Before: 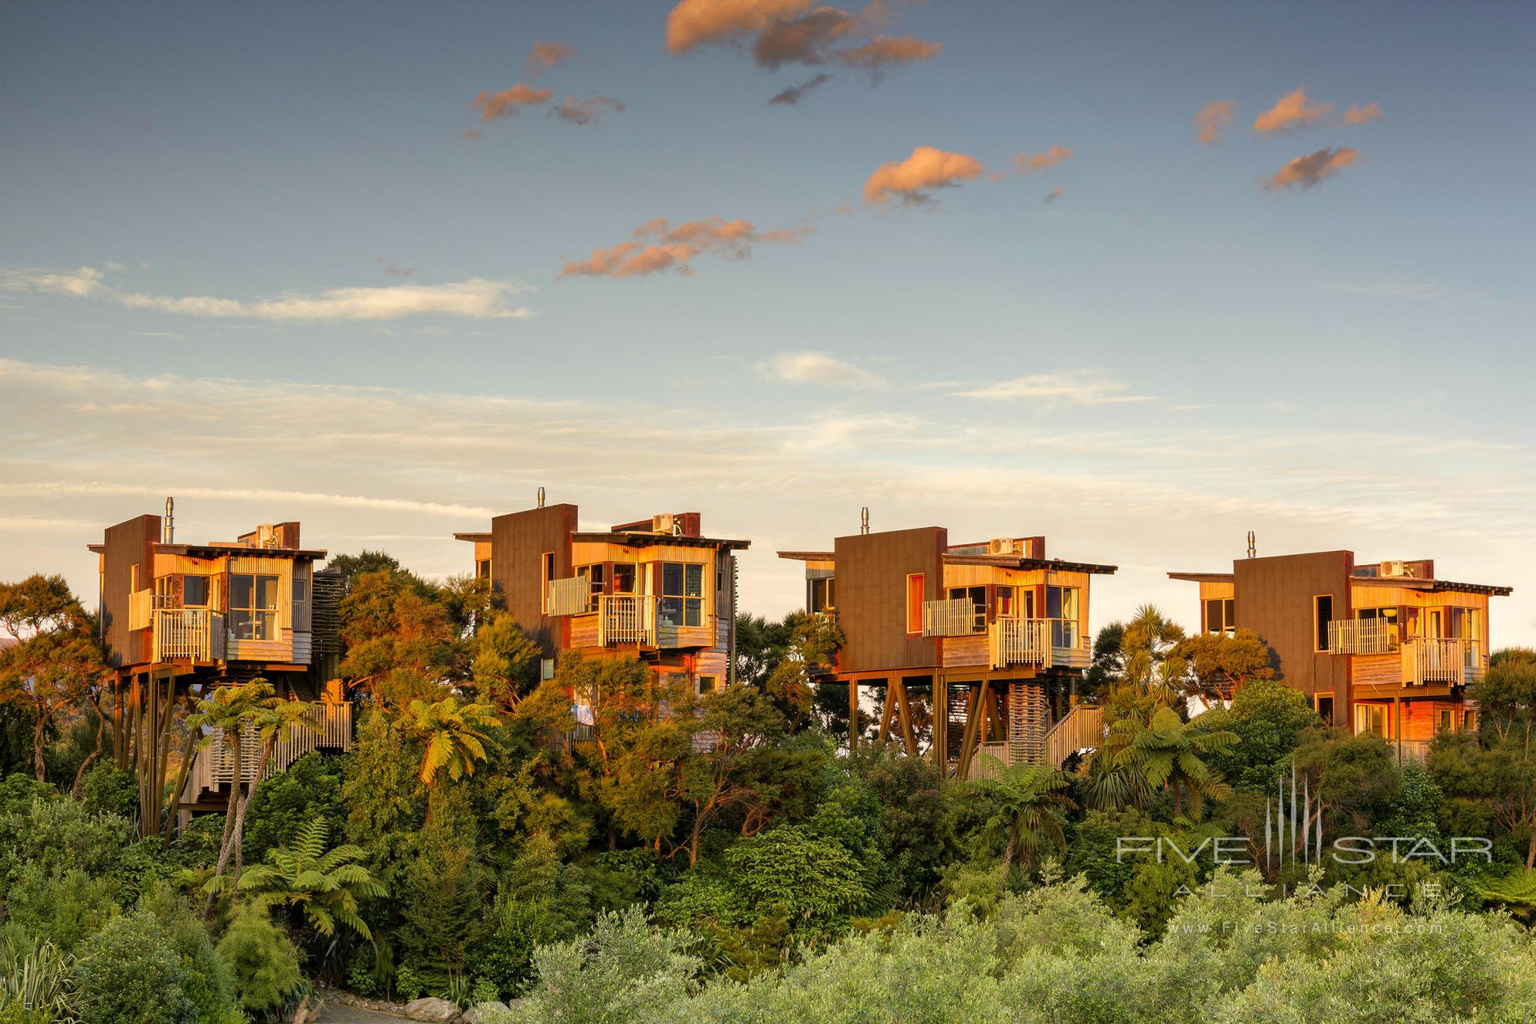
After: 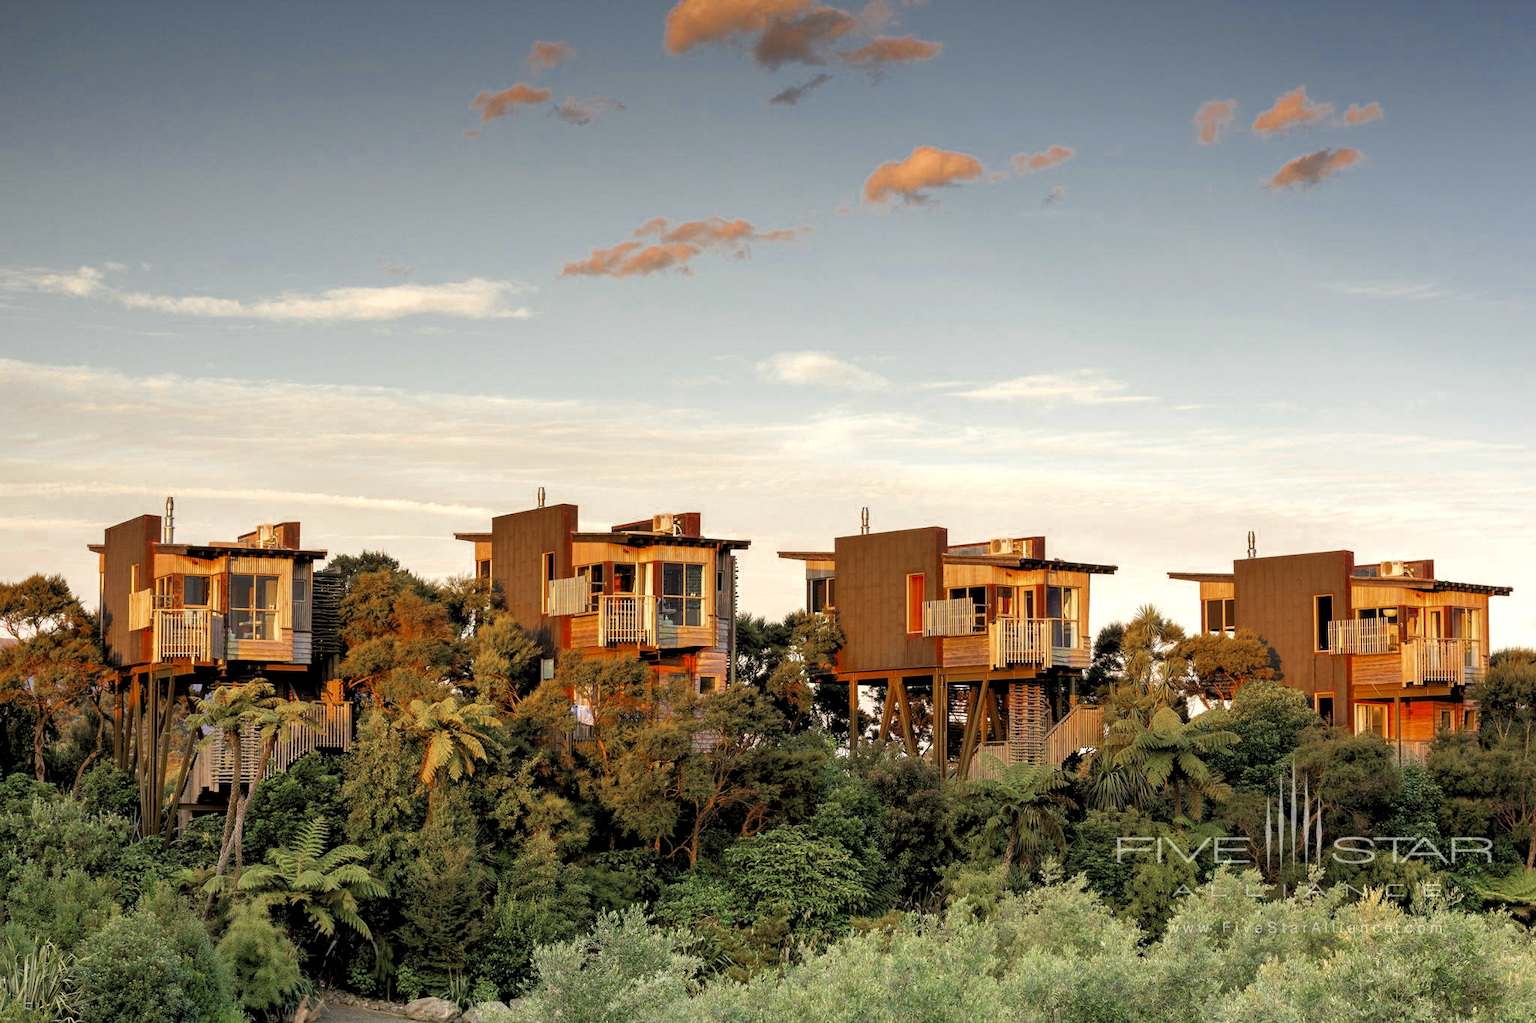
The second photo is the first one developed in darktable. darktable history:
rgb levels: levels [[0.01, 0.419, 0.839], [0, 0.5, 1], [0, 0.5, 1]]
color zones: curves: ch0 [(0, 0.5) (0.125, 0.4) (0.25, 0.5) (0.375, 0.4) (0.5, 0.4) (0.625, 0.35) (0.75, 0.35) (0.875, 0.5)]; ch1 [(0, 0.35) (0.125, 0.45) (0.25, 0.35) (0.375, 0.35) (0.5, 0.35) (0.625, 0.35) (0.75, 0.45) (0.875, 0.35)]; ch2 [(0, 0.6) (0.125, 0.5) (0.25, 0.5) (0.375, 0.6) (0.5, 0.6) (0.625, 0.5) (0.75, 0.5) (0.875, 0.5)]
